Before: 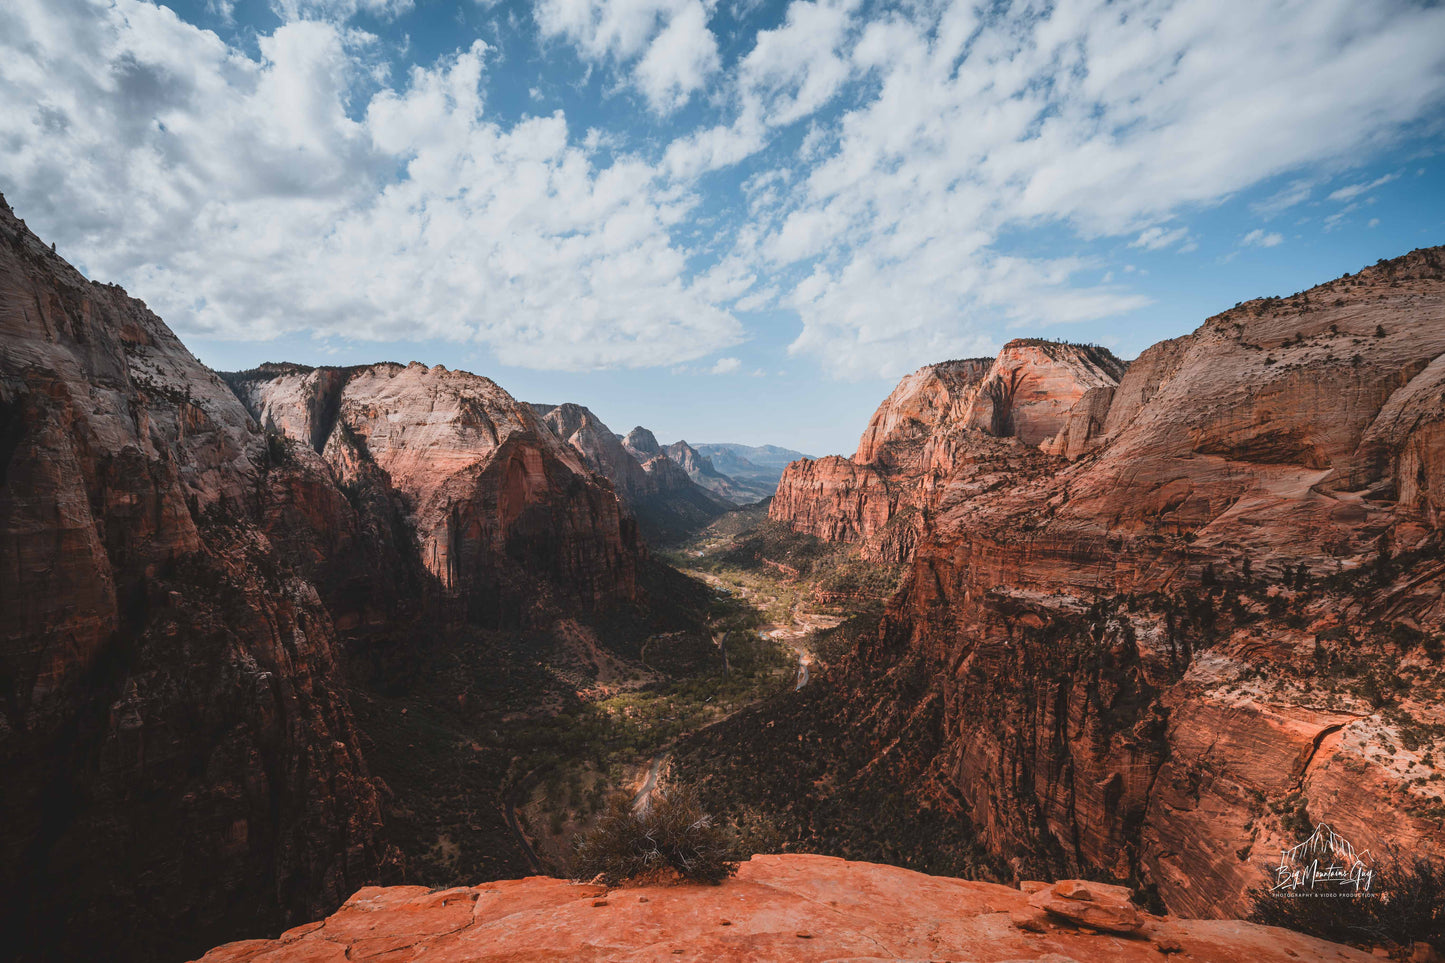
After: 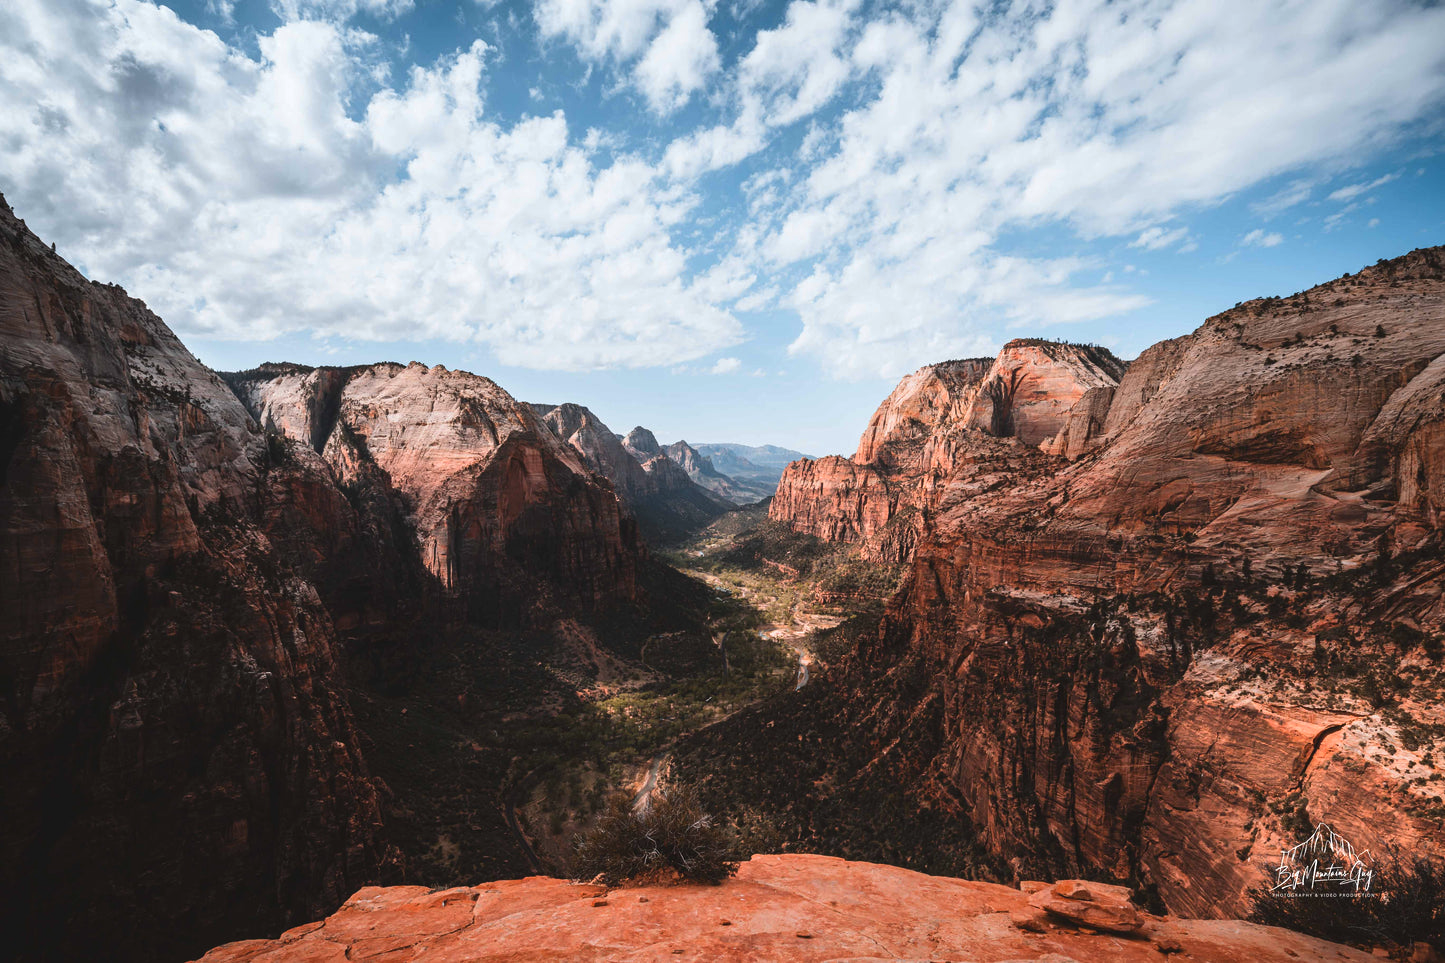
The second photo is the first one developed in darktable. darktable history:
tone equalizer: -8 EV -0.402 EV, -7 EV -0.36 EV, -6 EV -0.351 EV, -5 EV -0.184 EV, -3 EV 0.253 EV, -2 EV 0.347 EV, -1 EV 0.411 EV, +0 EV 0.416 EV, edges refinement/feathering 500, mask exposure compensation -1.57 EV, preserve details no
exposure: exposure -0.042 EV, compensate highlight preservation false
